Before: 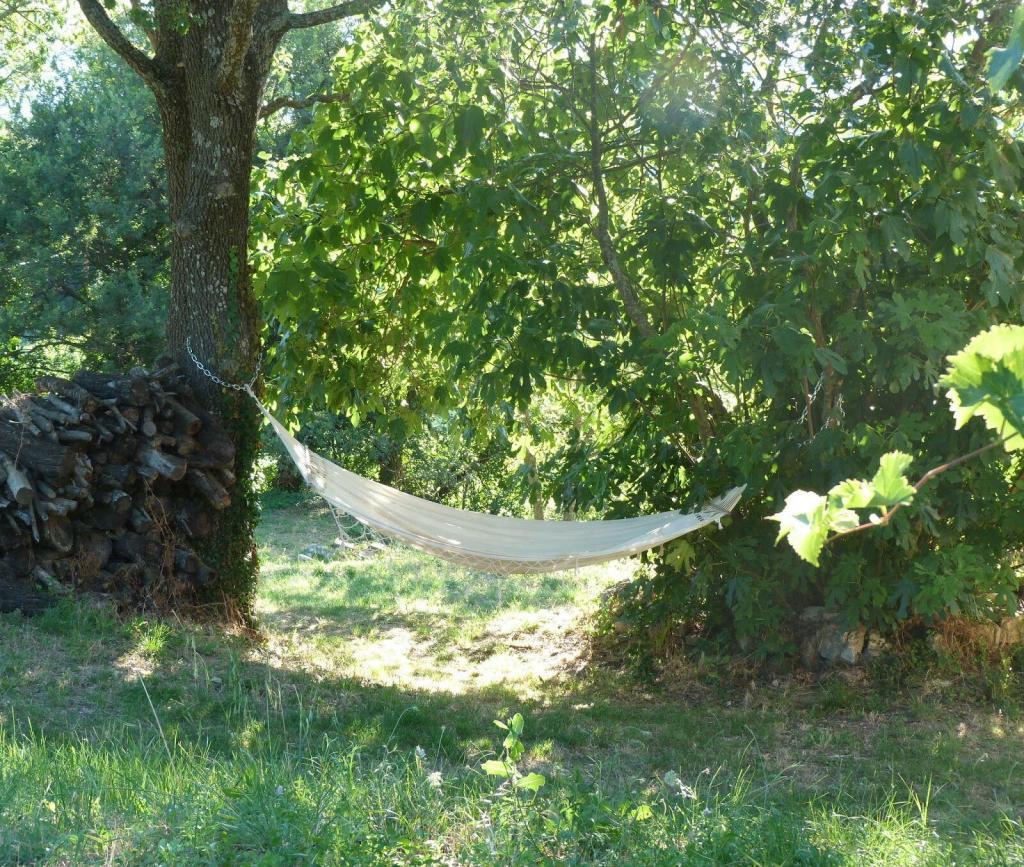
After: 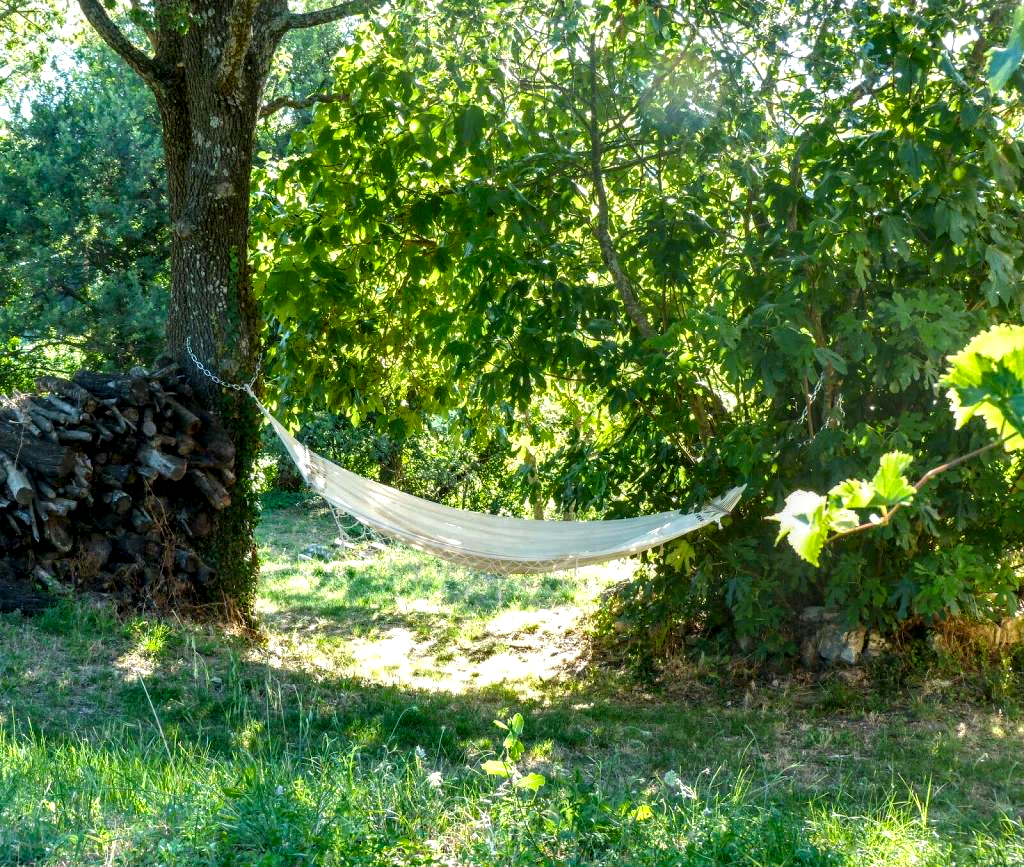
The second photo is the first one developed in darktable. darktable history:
color balance rgb: linear chroma grading › global chroma 8.688%, perceptual saturation grading › global saturation 31.138%
local contrast: highlights 11%, shadows 38%, detail 184%, midtone range 0.465
